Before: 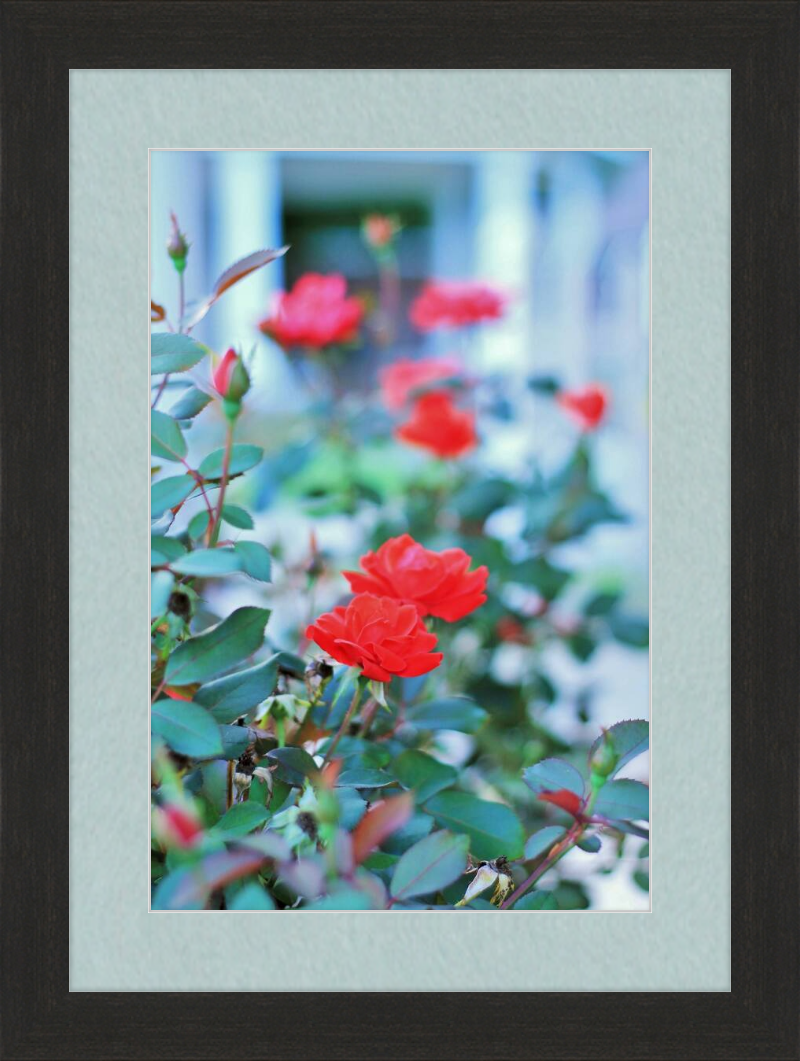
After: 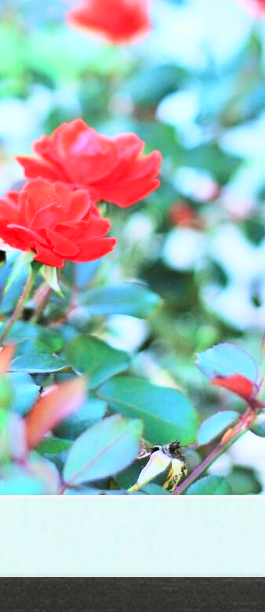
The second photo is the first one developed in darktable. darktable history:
shadows and highlights: shadows 4.1, highlights -17.6, soften with gaussian
crop: left 40.878%, top 39.176%, right 25.993%, bottom 3.081%
base curve: curves: ch0 [(0, 0) (0.018, 0.026) (0.143, 0.37) (0.33, 0.731) (0.458, 0.853) (0.735, 0.965) (0.905, 0.986) (1, 1)]
